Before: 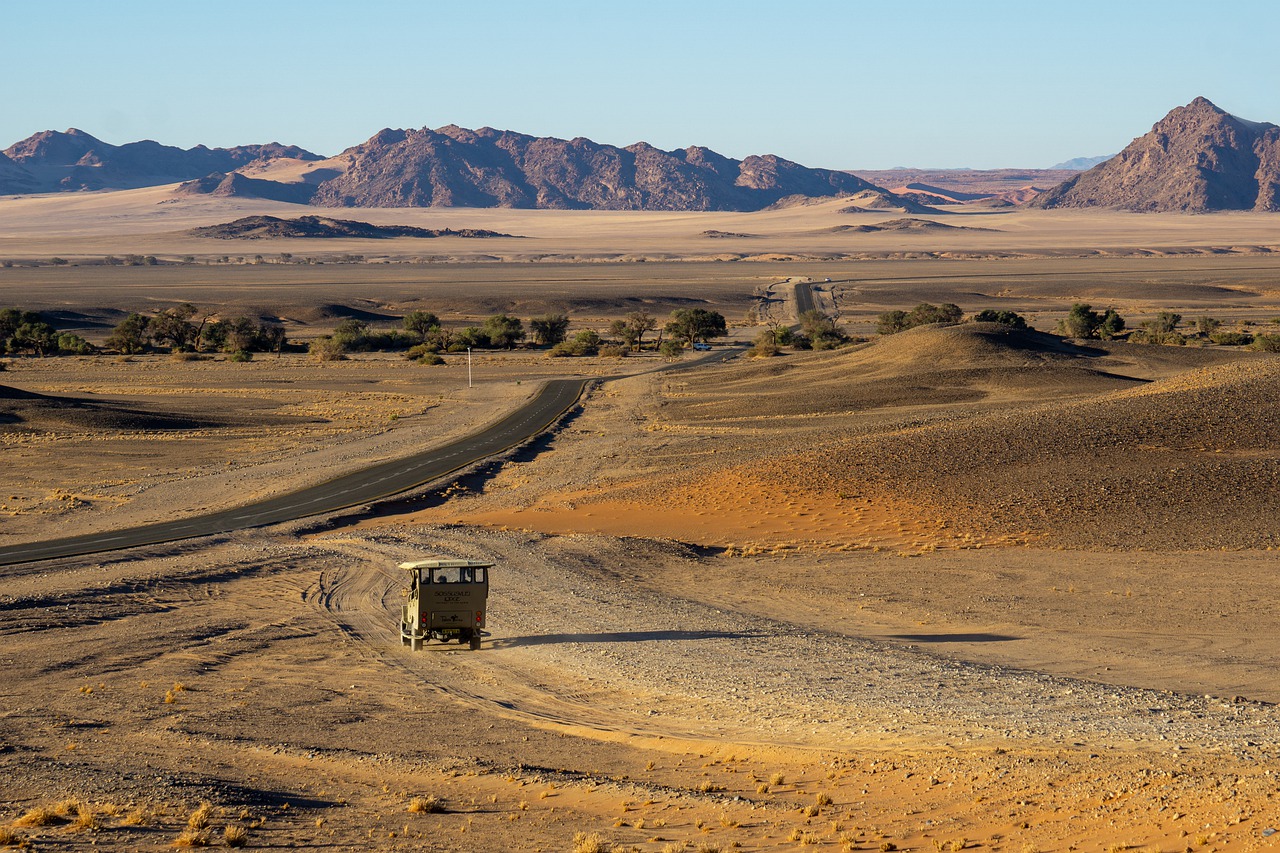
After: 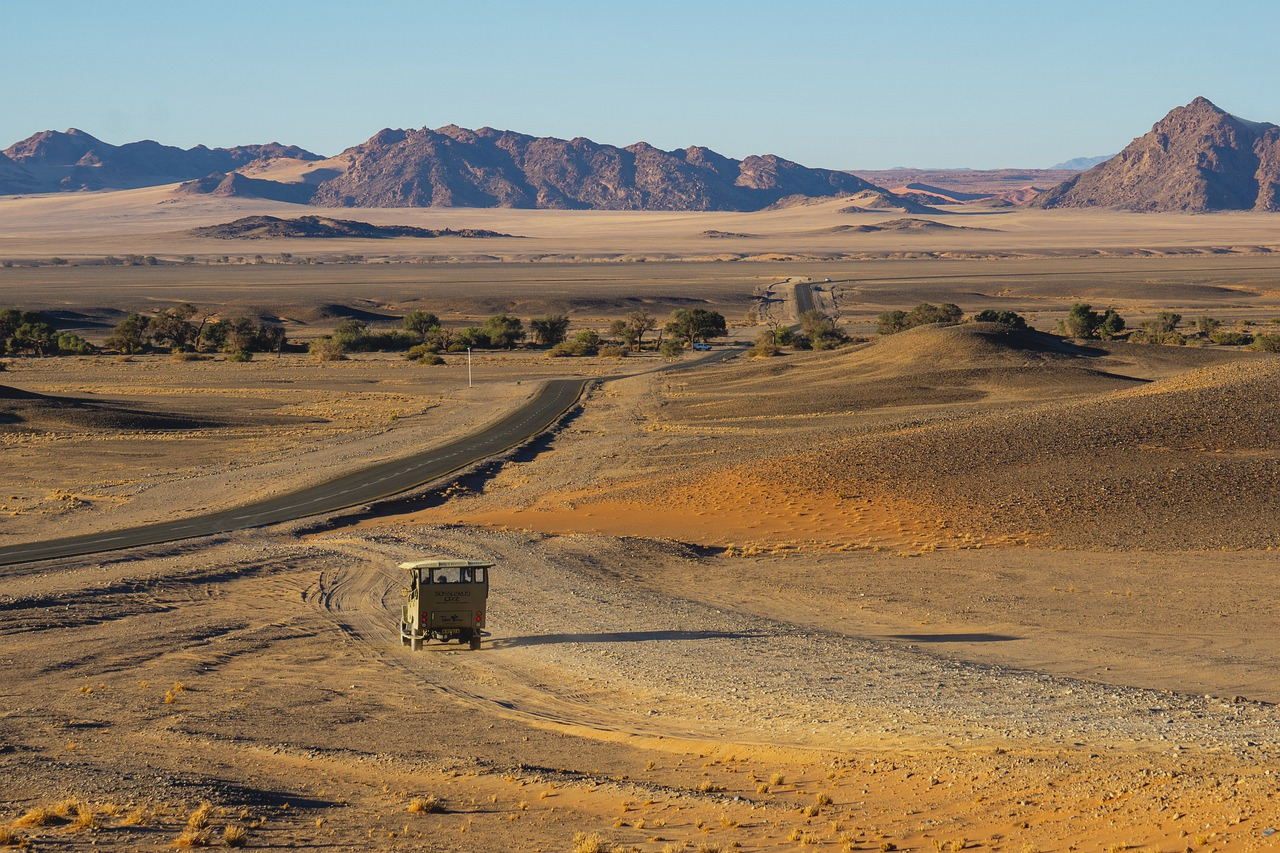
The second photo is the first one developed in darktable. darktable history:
shadows and highlights: shadows 36.68, highlights -27.4, soften with gaussian
contrast brightness saturation: contrast -0.119
